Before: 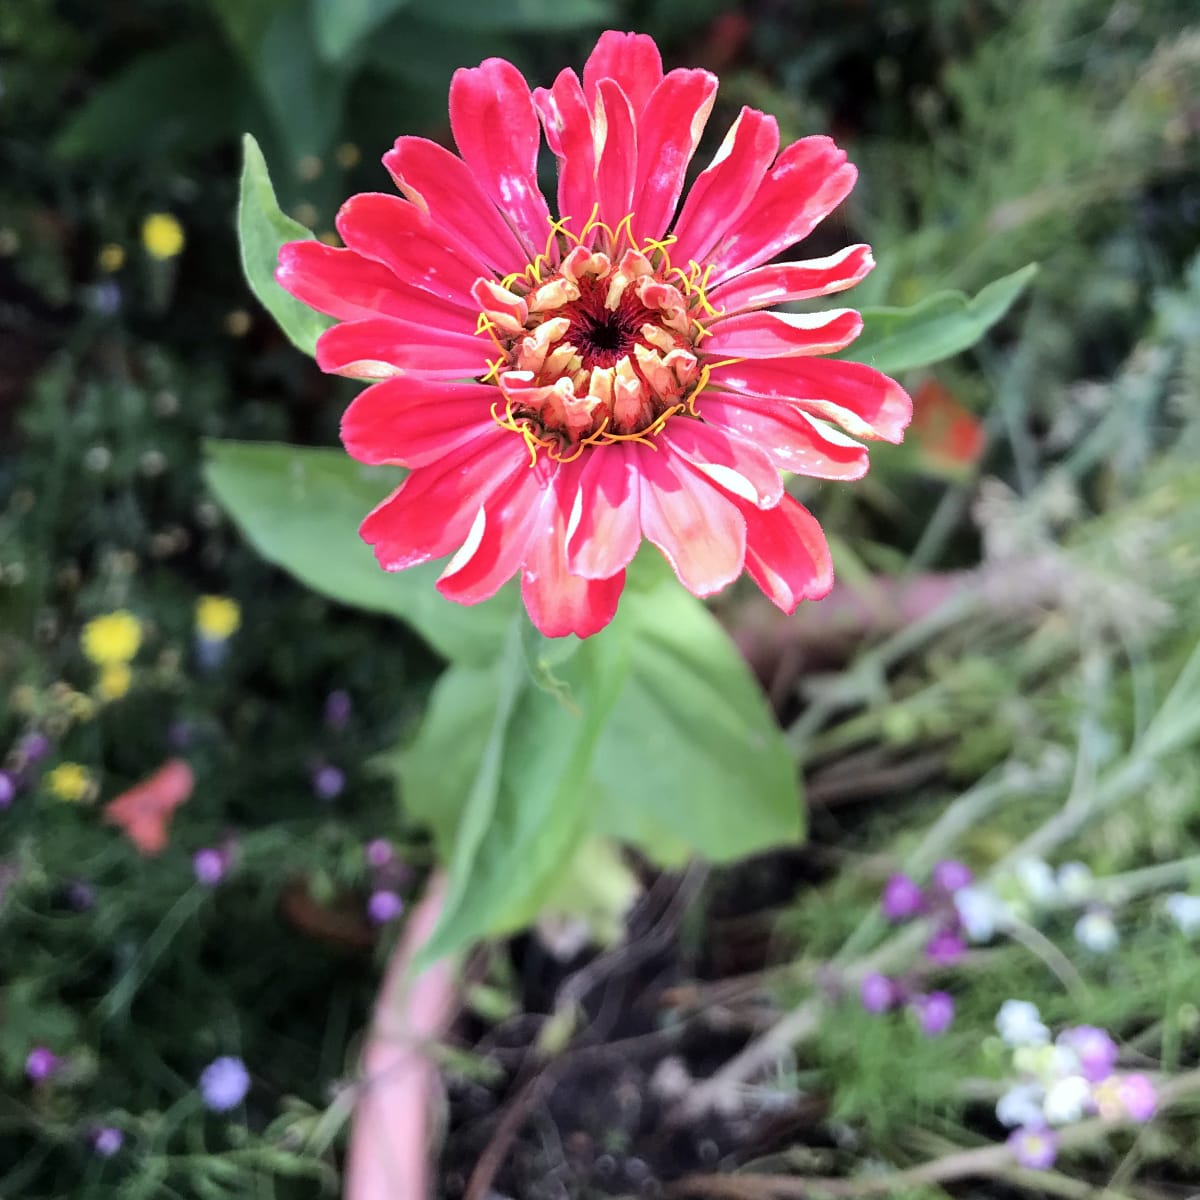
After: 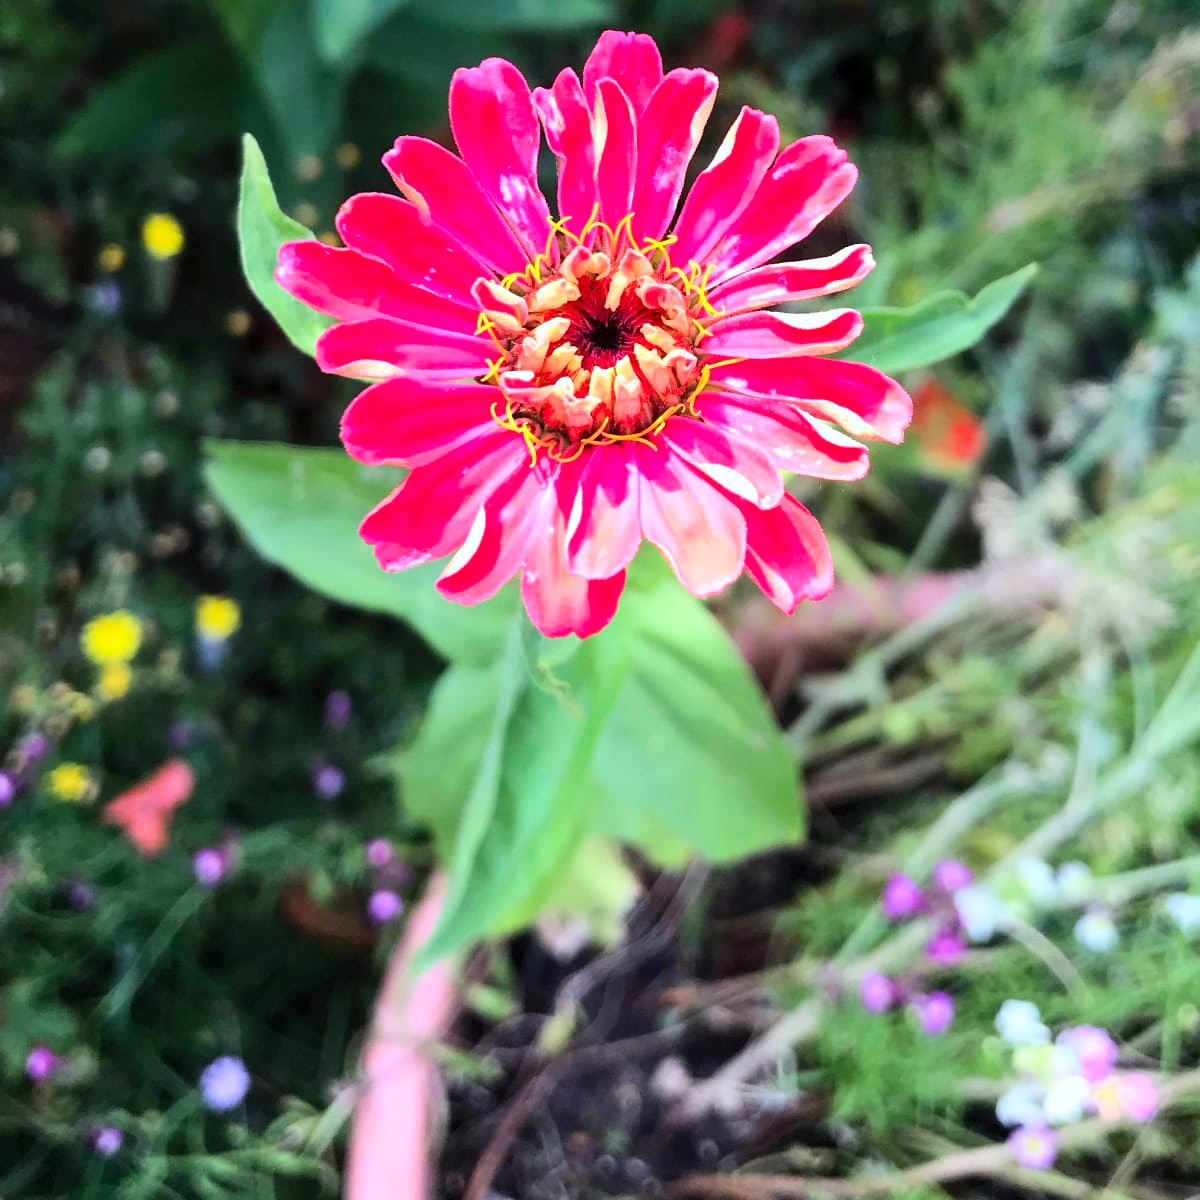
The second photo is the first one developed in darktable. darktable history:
contrast brightness saturation: contrast 0.205, brightness 0.161, saturation 0.217
